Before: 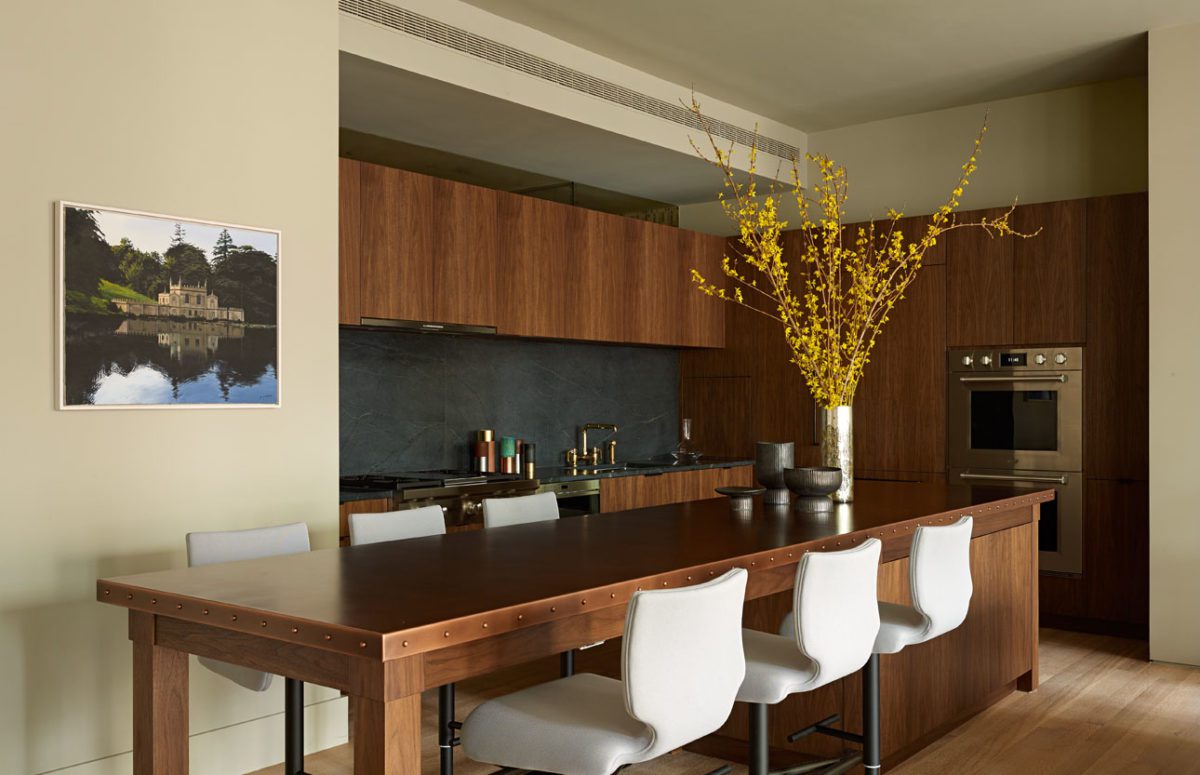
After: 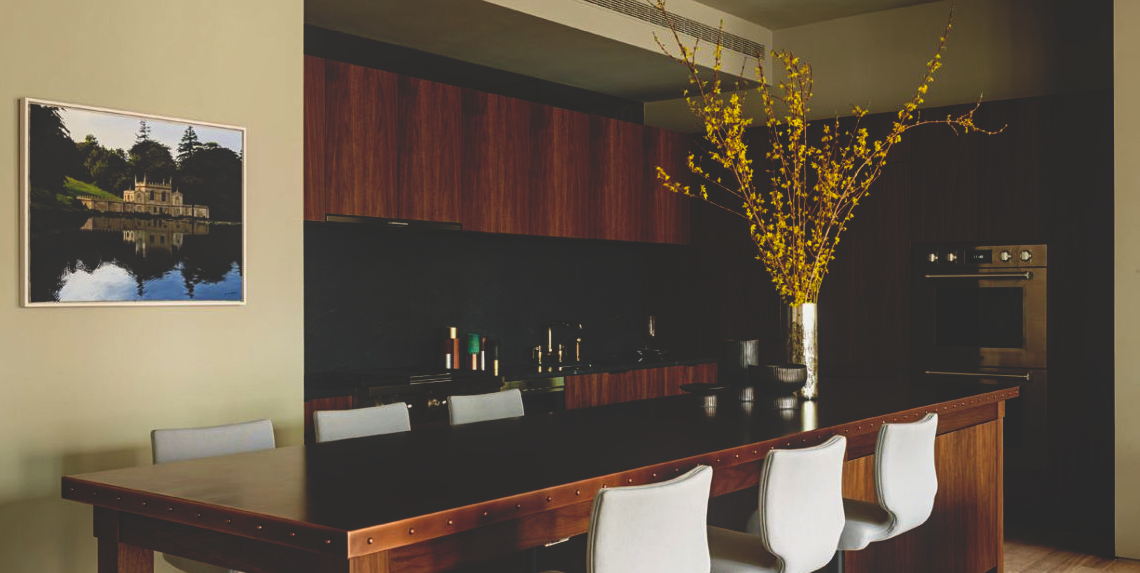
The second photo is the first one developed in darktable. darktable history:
local contrast: detail 110%
crop and rotate: left 2.991%, top 13.302%, right 1.981%, bottom 12.636%
base curve: curves: ch0 [(0, 0.02) (0.083, 0.036) (1, 1)], preserve colors none
